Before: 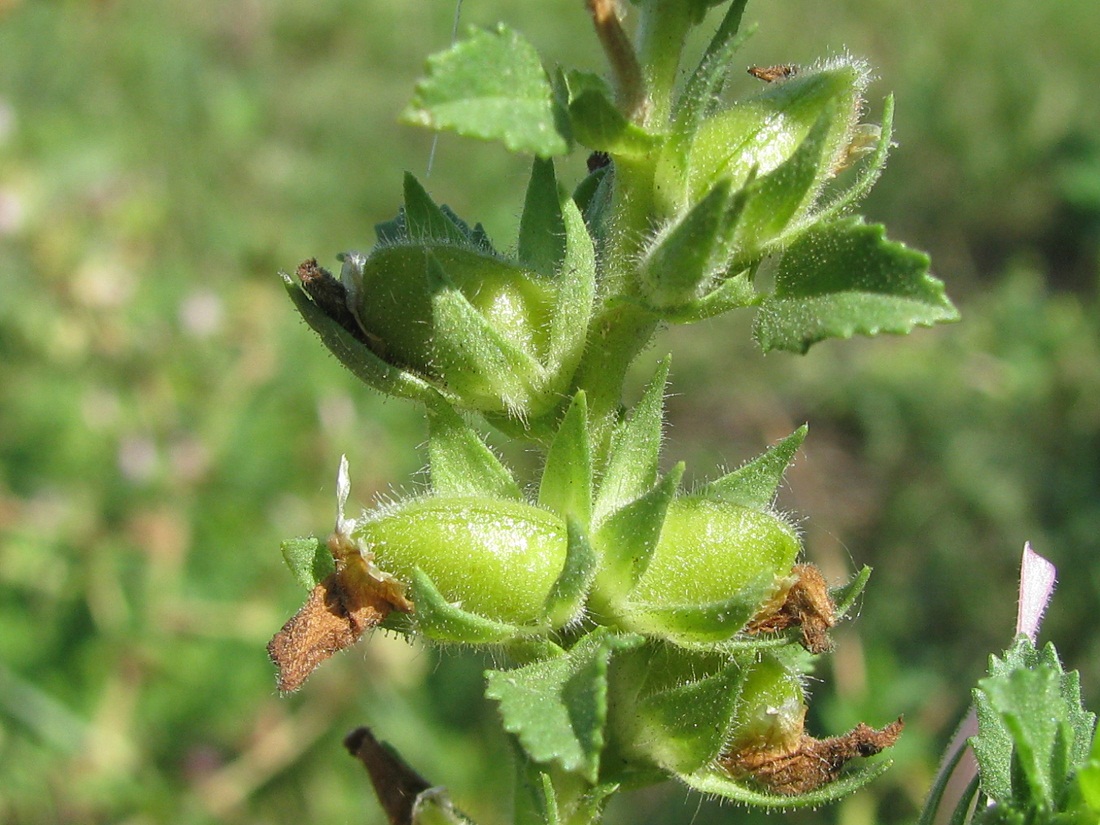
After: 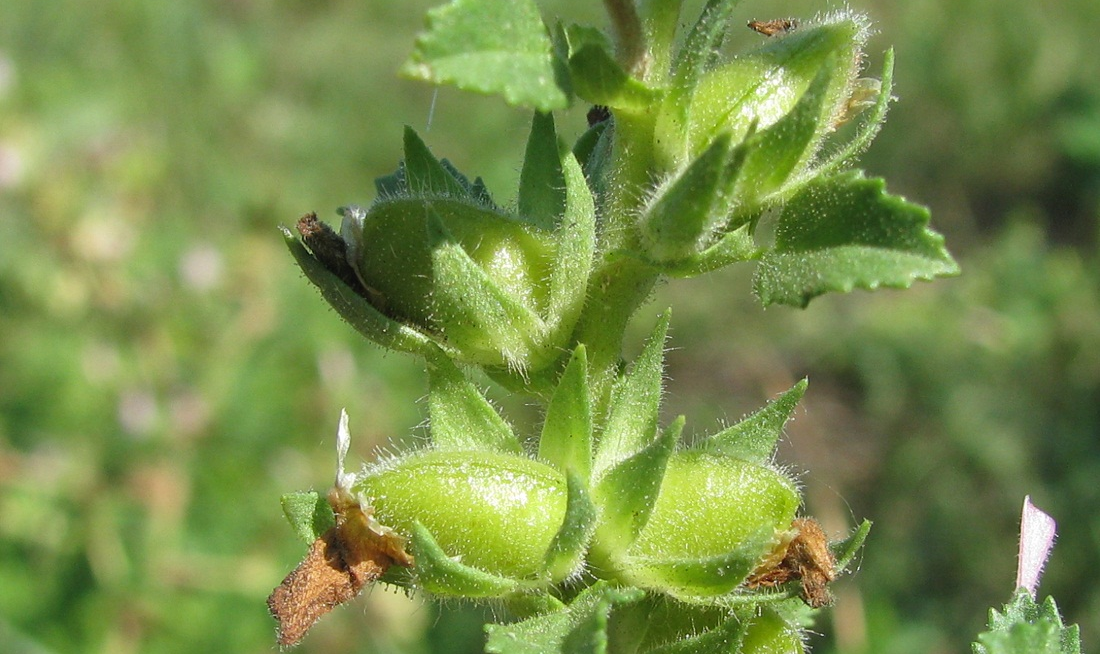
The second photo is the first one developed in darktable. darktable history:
crop and rotate: top 5.664%, bottom 14.981%
